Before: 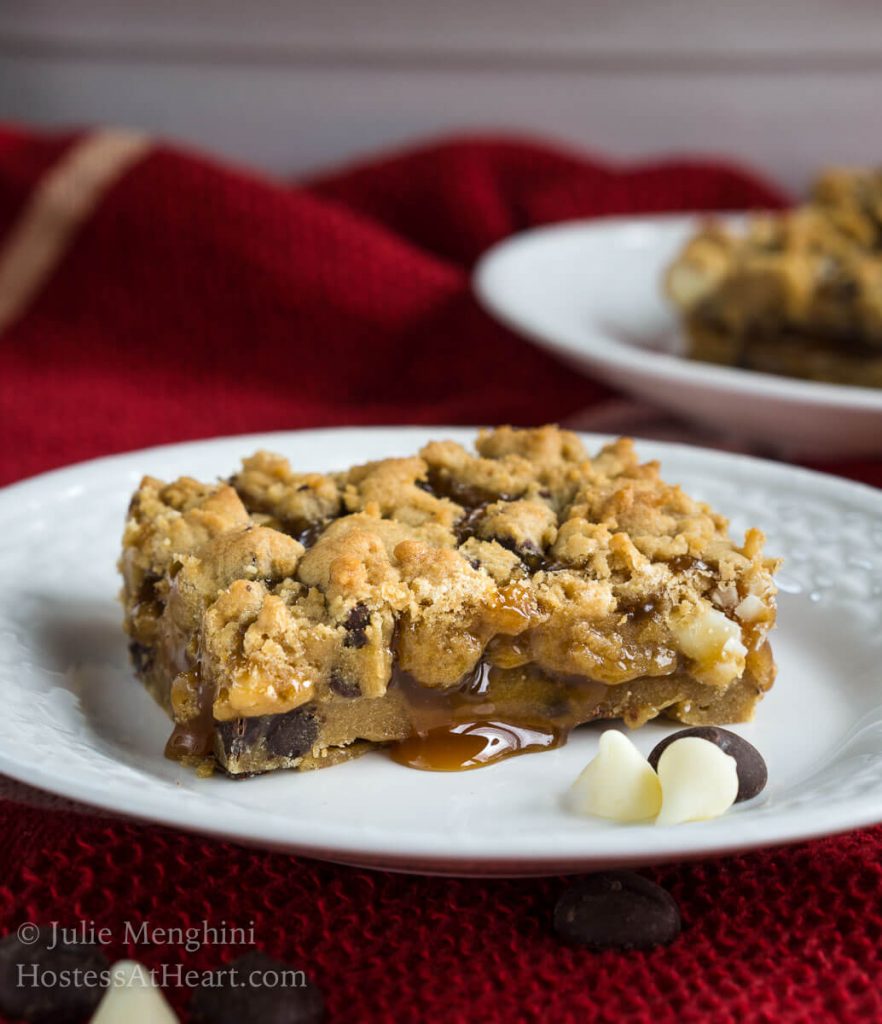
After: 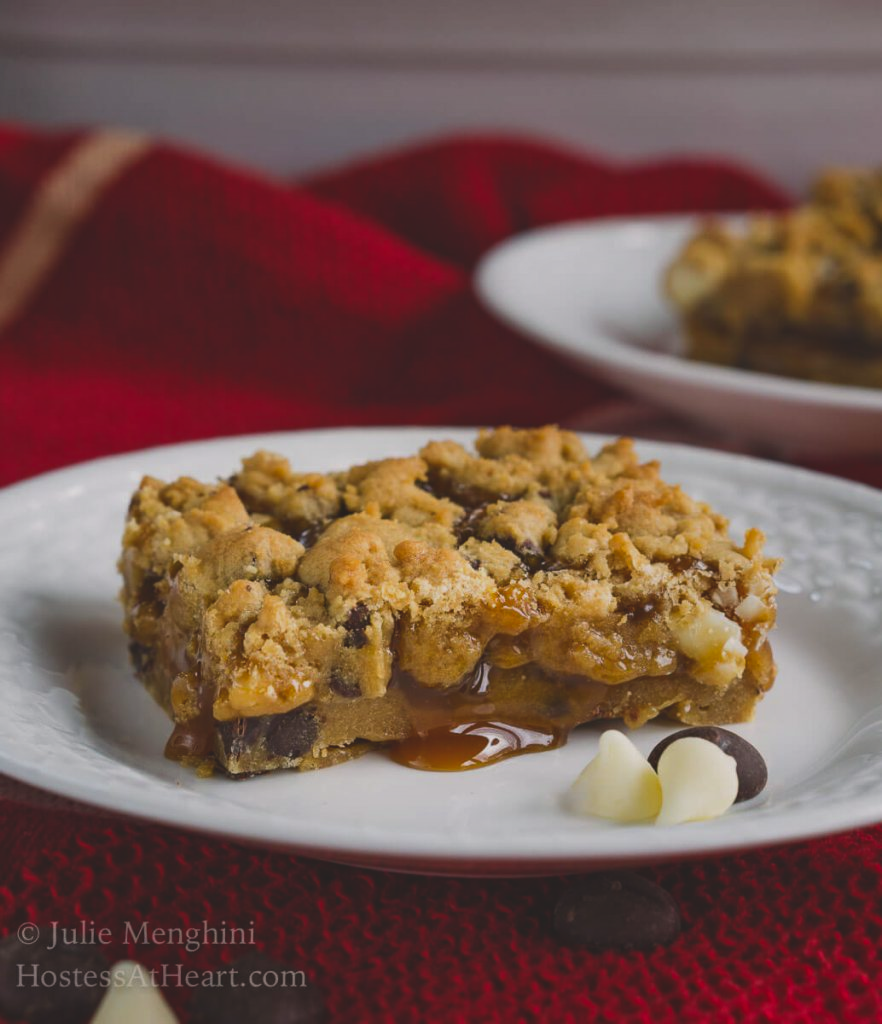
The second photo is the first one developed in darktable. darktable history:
color correction: highlights a* 3.25, highlights b* 2.17, saturation 1.17
tone equalizer: -8 EV 0.272 EV, -7 EV 0.38 EV, -6 EV 0.399 EV, -5 EV 0.257 EV, -3 EV -0.27 EV, -2 EV -0.433 EV, -1 EV -0.422 EV, +0 EV -0.261 EV, mask exposure compensation -0.514 EV
exposure: black level correction -0.014, exposure -0.194 EV, compensate highlight preservation false
